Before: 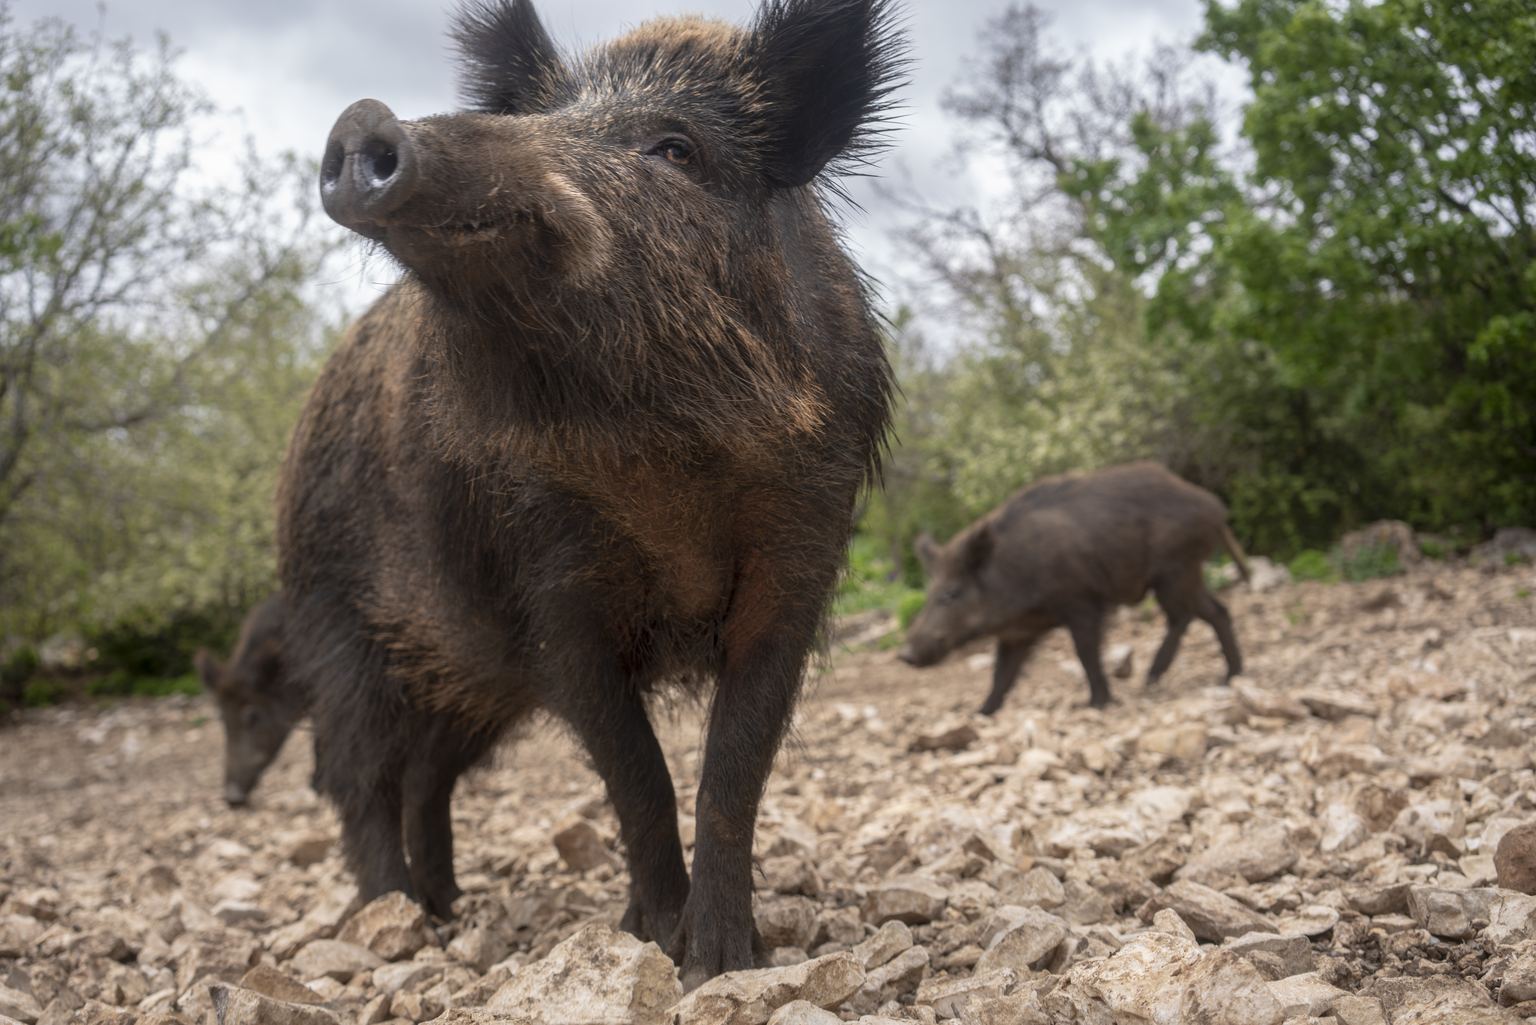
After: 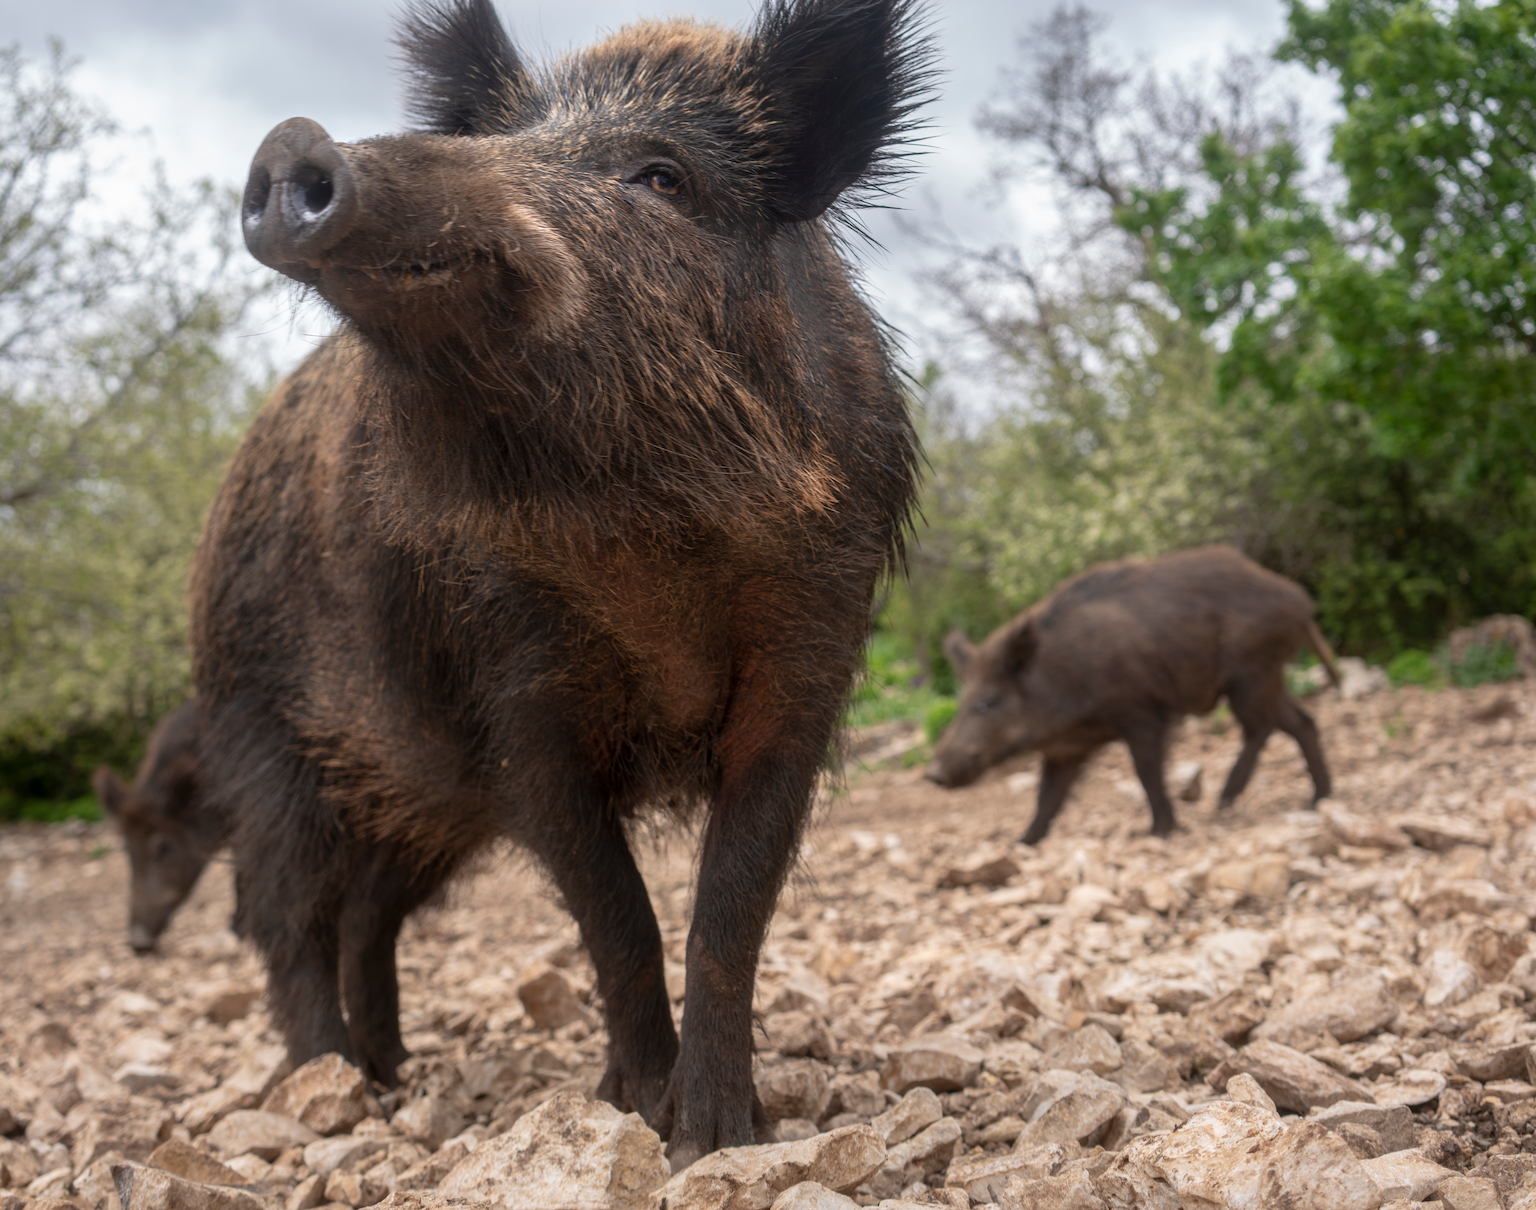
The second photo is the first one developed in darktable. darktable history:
crop: left 7.543%, right 7.812%
